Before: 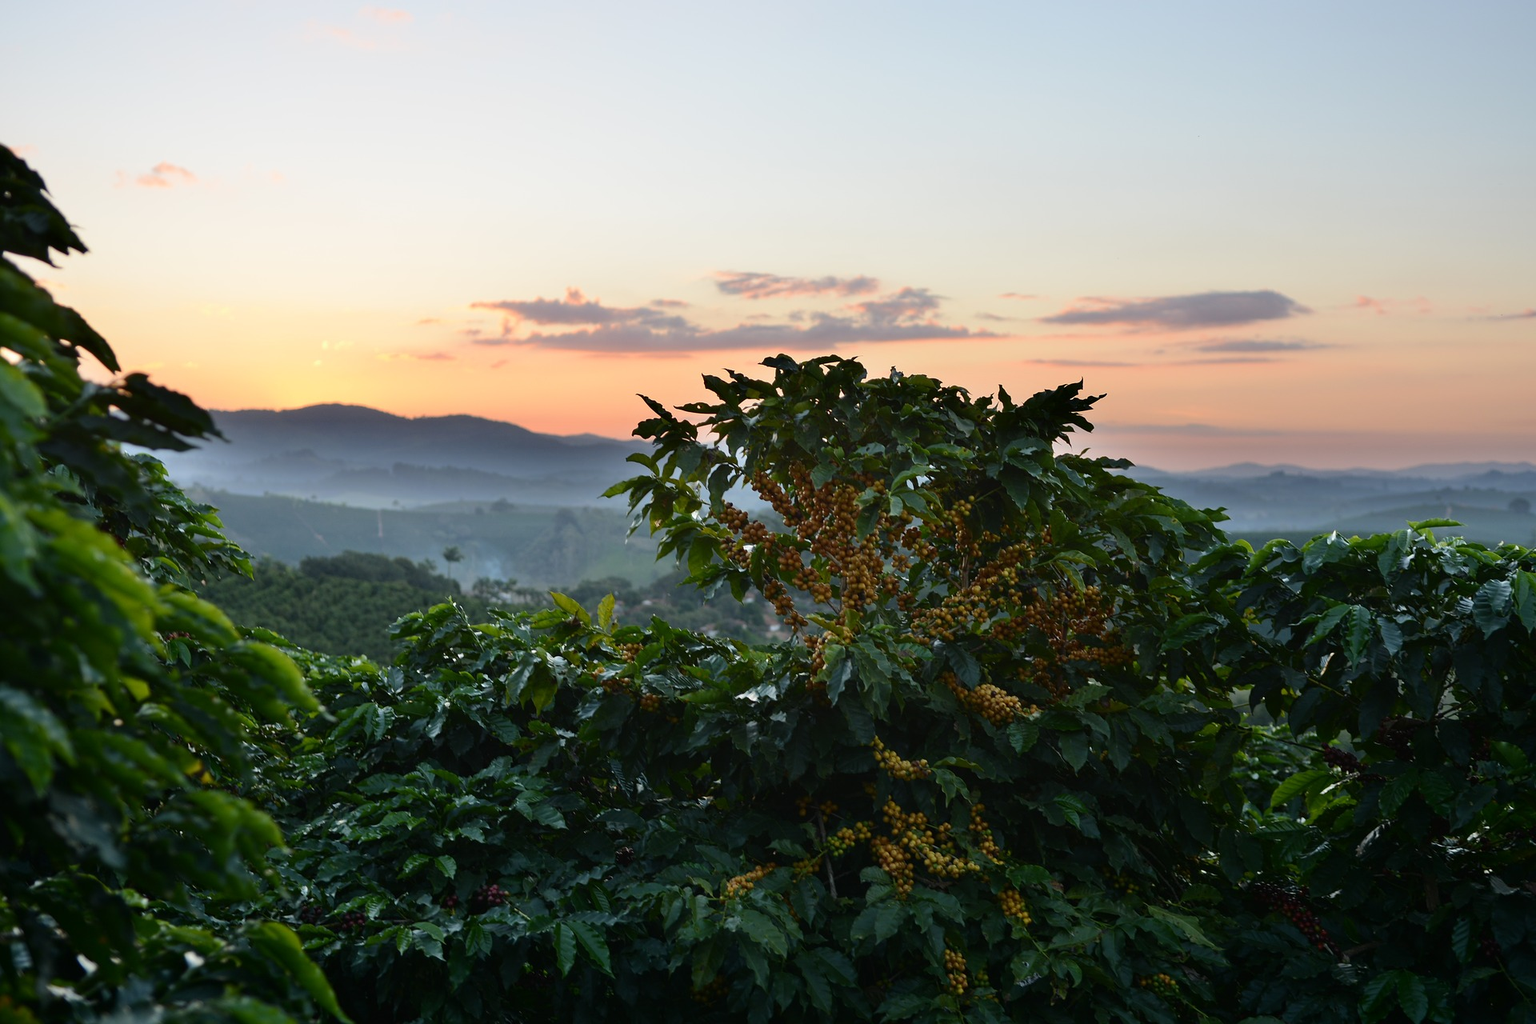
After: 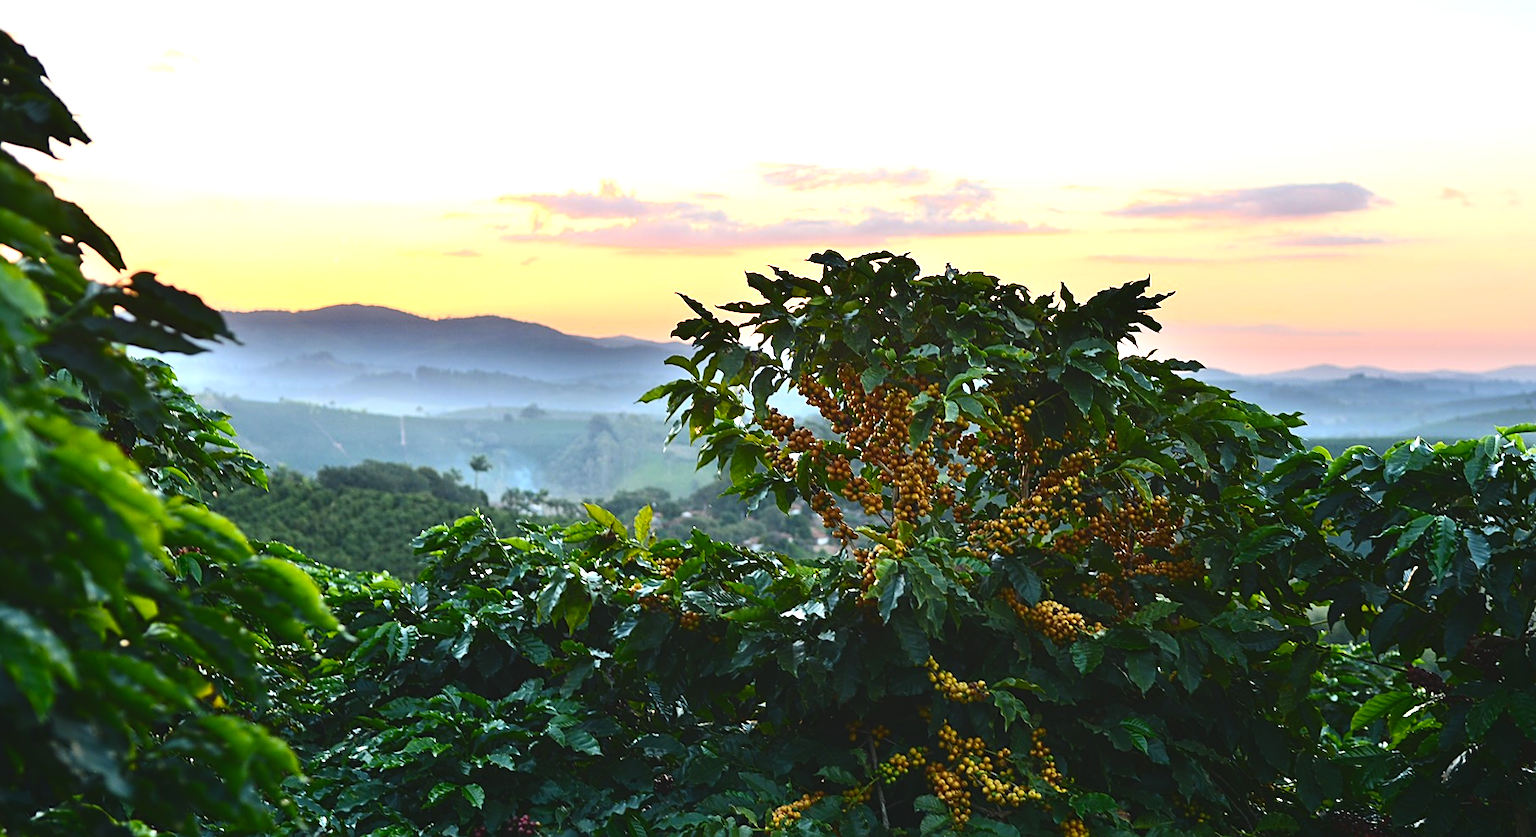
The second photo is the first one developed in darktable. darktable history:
exposure: black level correction -0.005, exposure 1.006 EV, compensate highlight preservation false
crop and rotate: angle 0.109°, top 11.567%, right 5.717%, bottom 11.338%
sharpen: on, module defaults
contrast brightness saturation: contrast 0.174, saturation 0.299
